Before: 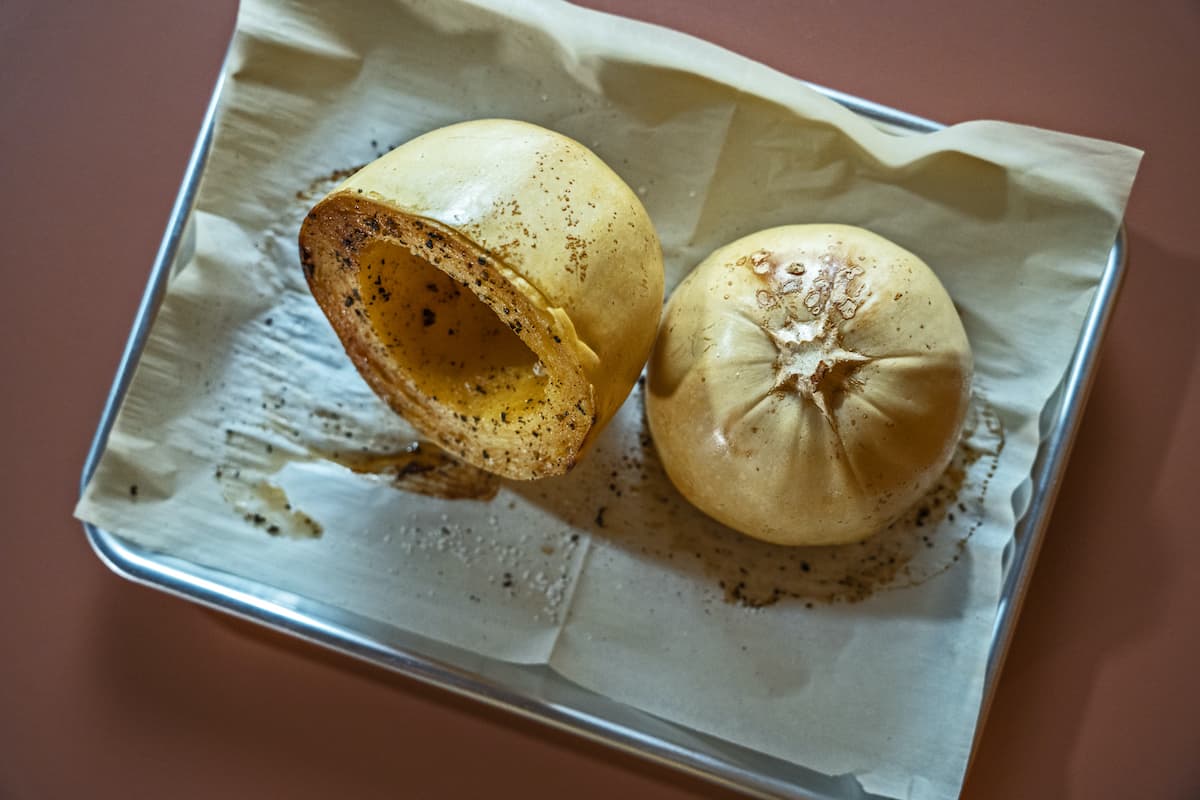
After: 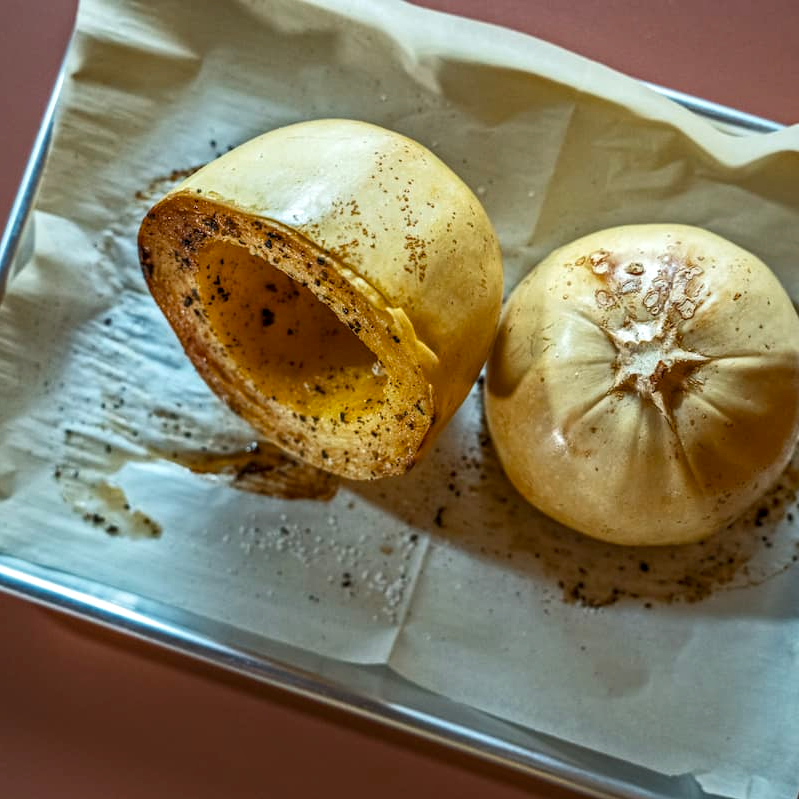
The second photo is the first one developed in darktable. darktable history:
crop and rotate: left 13.456%, right 19.913%
local contrast: on, module defaults
